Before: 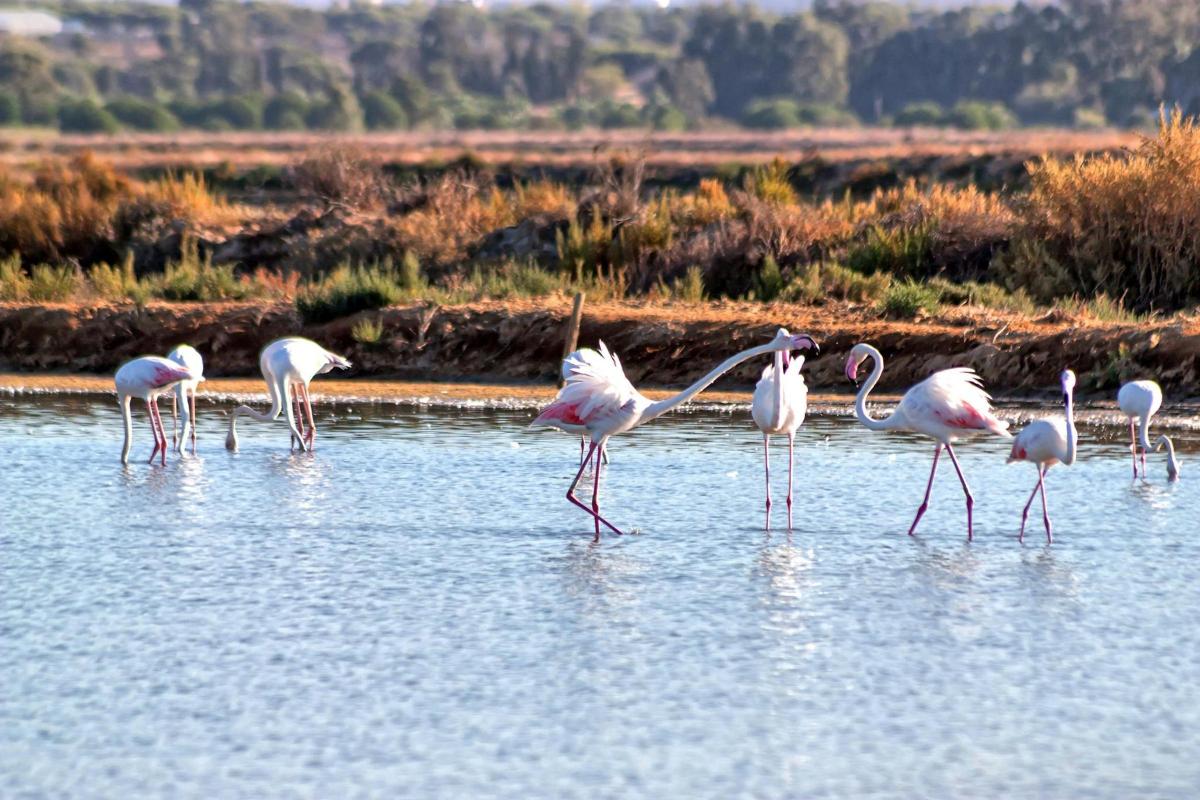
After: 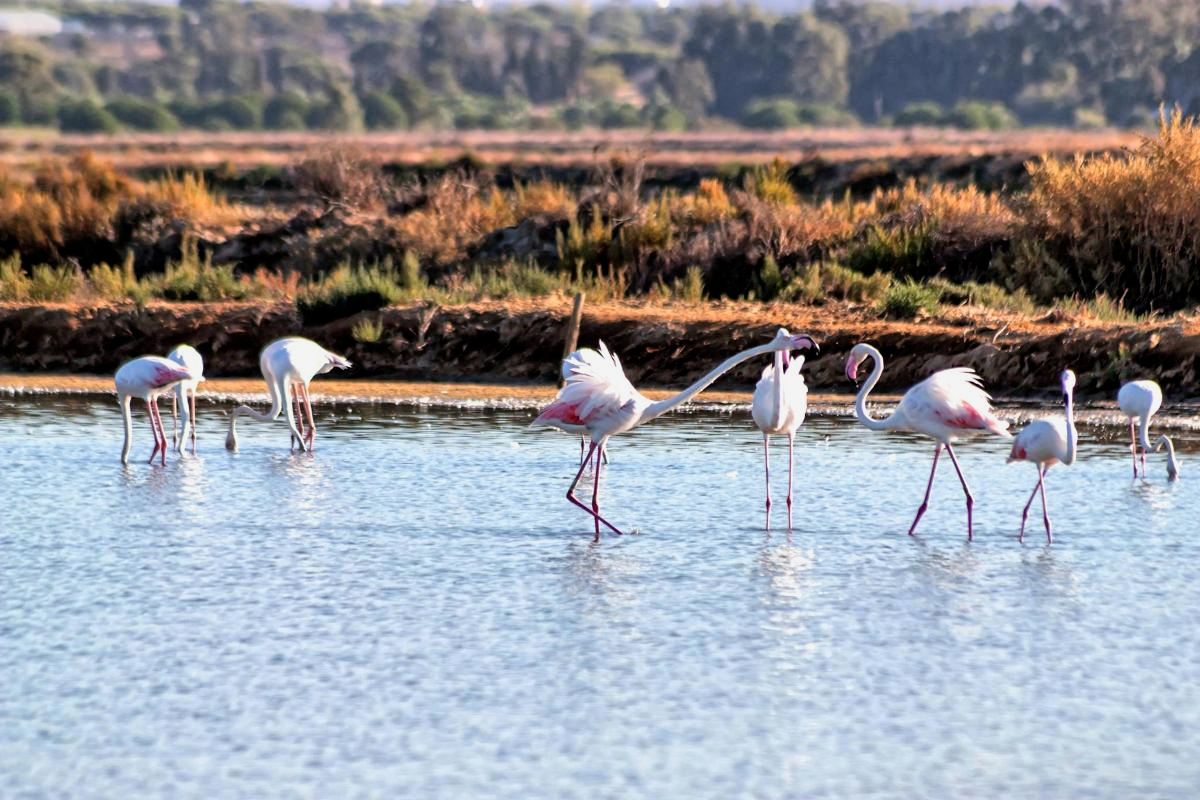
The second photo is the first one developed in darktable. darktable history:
filmic rgb: black relative exposure -12.77 EV, white relative exposure 2.81 EV, target black luminance 0%, hardness 8.55, latitude 69.5%, contrast 1.133, shadows ↔ highlights balance -0.739%, color science v5 (2021), contrast in shadows safe, contrast in highlights safe
